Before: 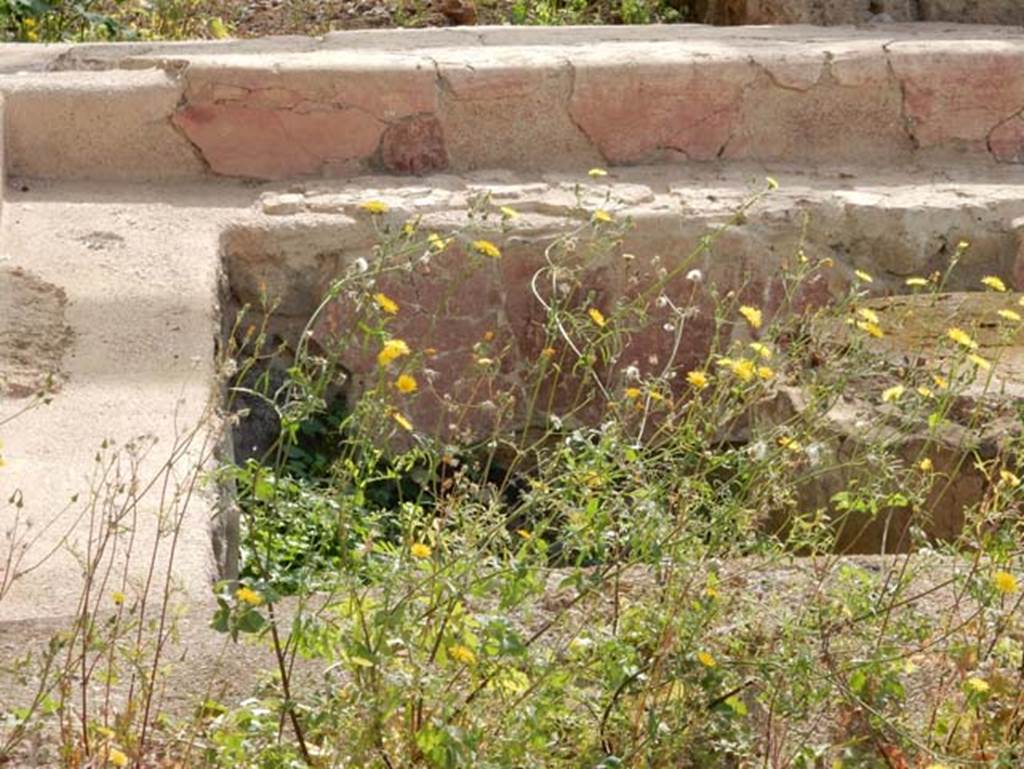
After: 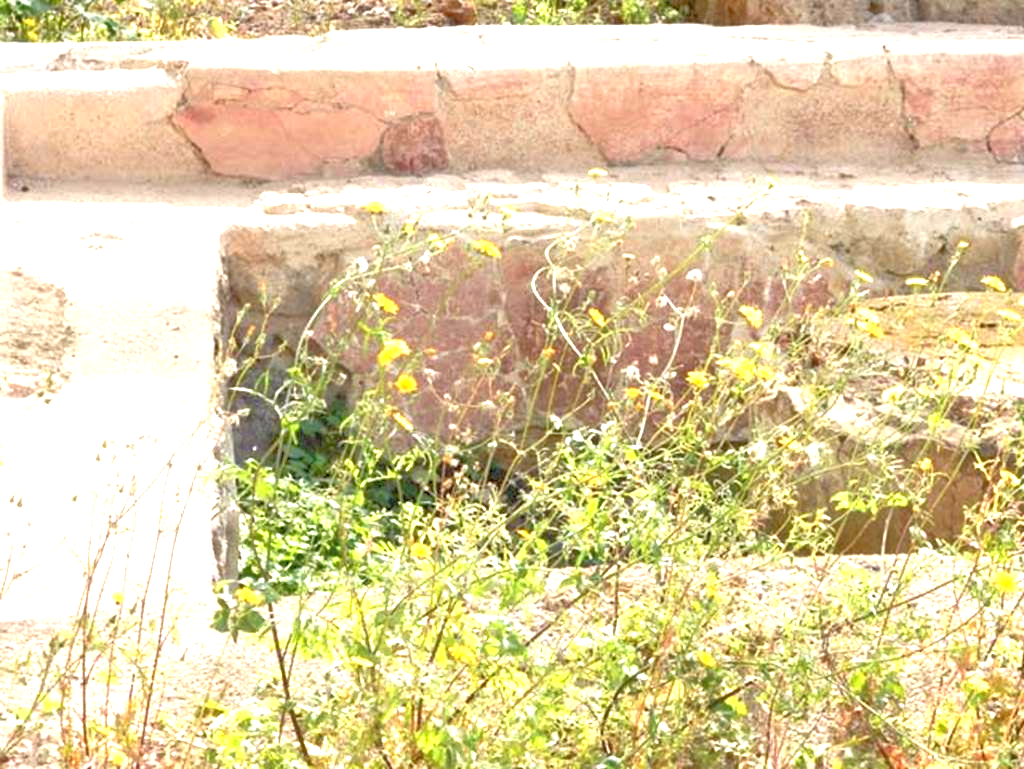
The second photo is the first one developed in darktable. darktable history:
exposure: black level correction 0, exposure 1.446 EV, compensate highlight preservation false
tone equalizer: -7 EV 0.147 EV, -6 EV 0.581 EV, -5 EV 1.19 EV, -4 EV 1.33 EV, -3 EV 1.14 EV, -2 EV 0.6 EV, -1 EV 0.162 EV
